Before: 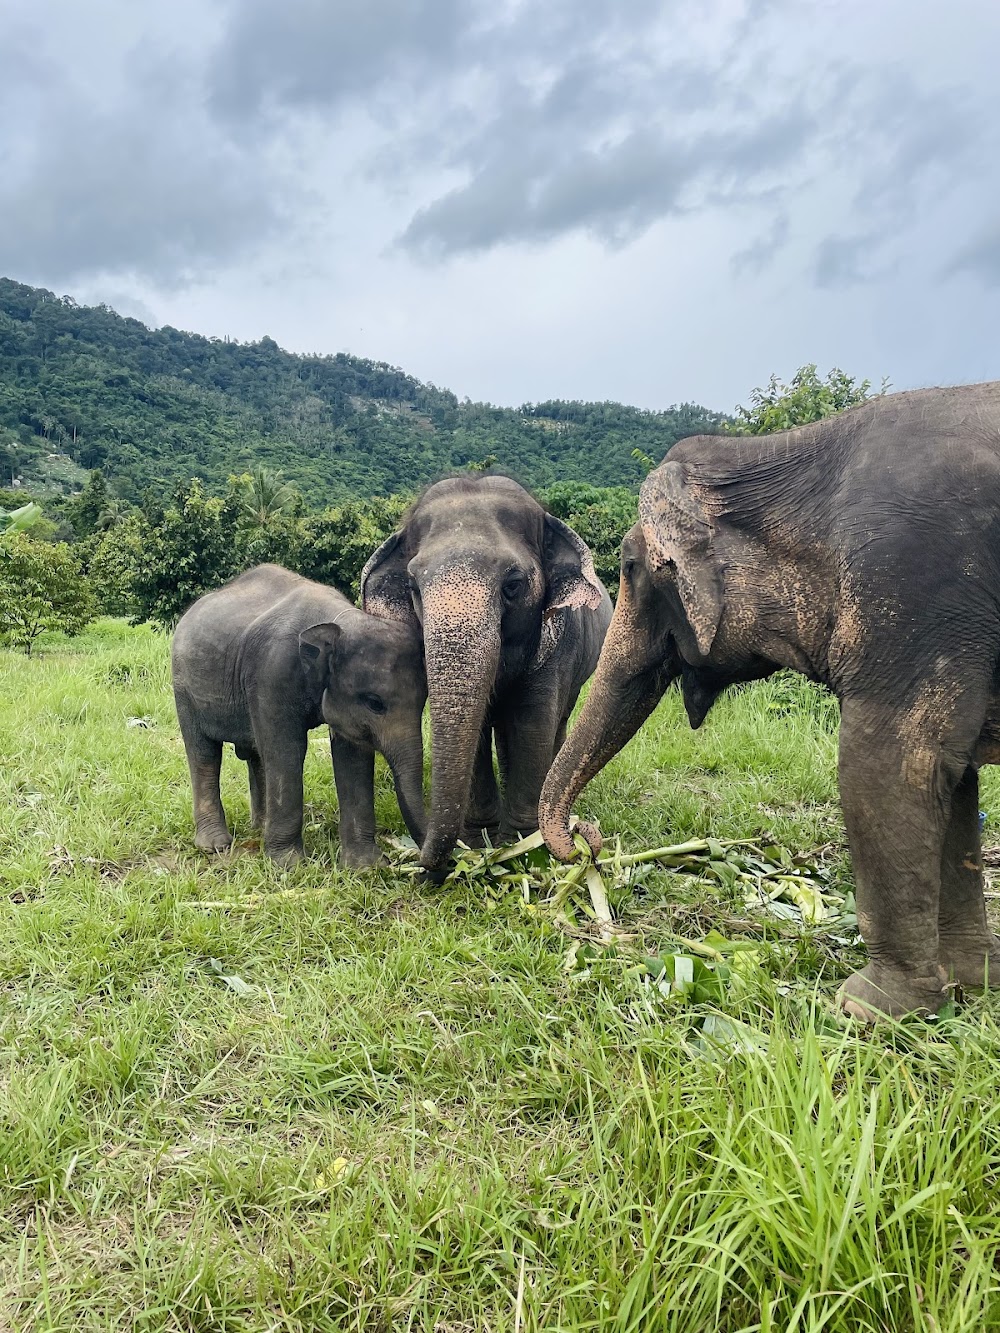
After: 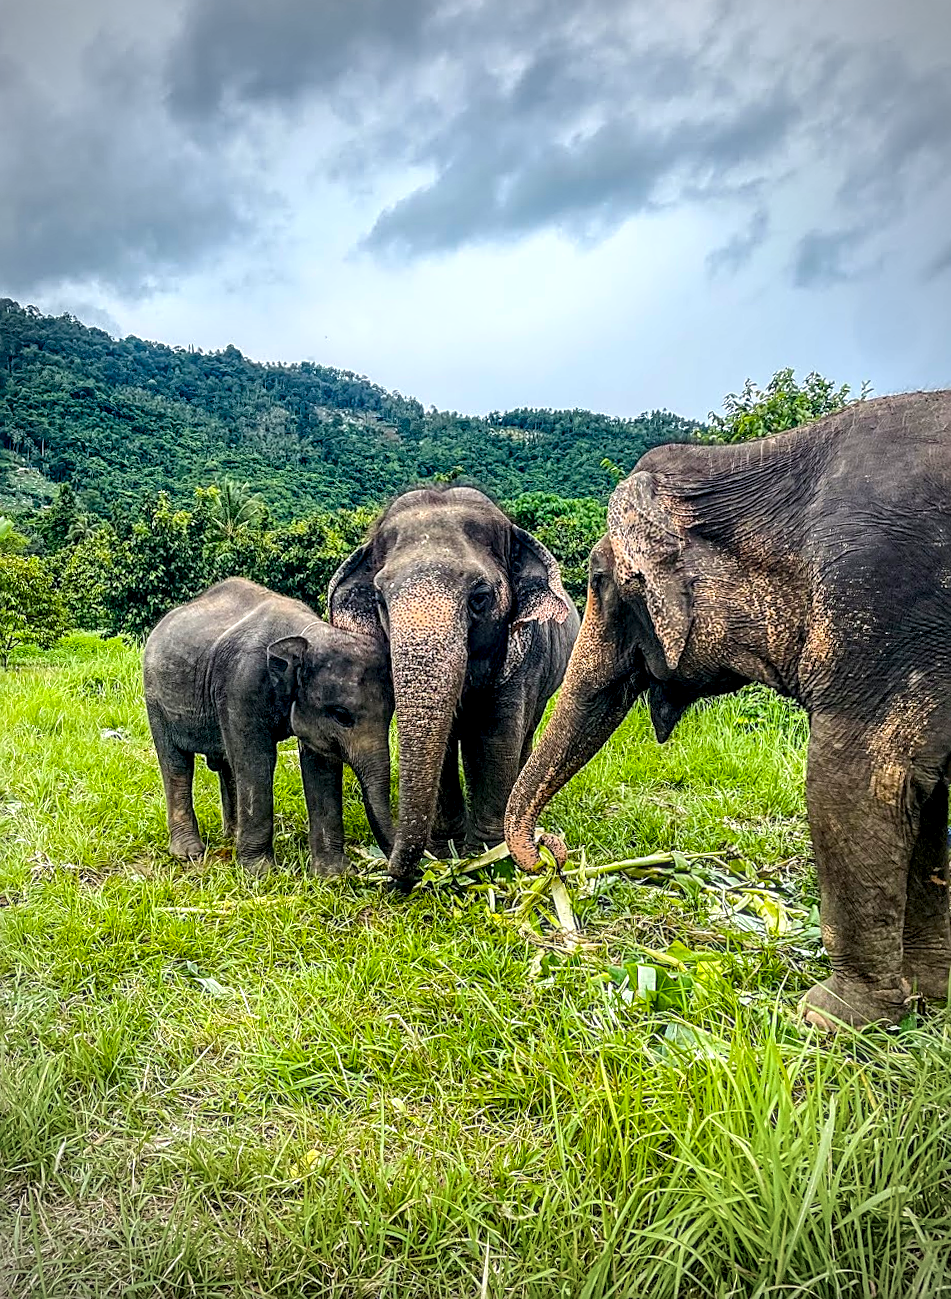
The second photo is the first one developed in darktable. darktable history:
tone equalizer: -8 EV -1.84 EV, -7 EV -1.16 EV, -6 EV -1.62 EV, smoothing diameter 25%, edges refinement/feathering 10, preserve details guided filter
sharpen: amount 0.75
local contrast: highlights 19%, detail 186%
rotate and perspective: rotation 0.074°, lens shift (vertical) 0.096, lens shift (horizontal) -0.041, crop left 0.043, crop right 0.952, crop top 0.024, crop bottom 0.979
color balance rgb: perceptual saturation grading › global saturation 40%, global vibrance 15%
bloom: size 9%, threshold 100%, strength 7%
white balance: emerald 1
vignetting: fall-off start 71.74%
